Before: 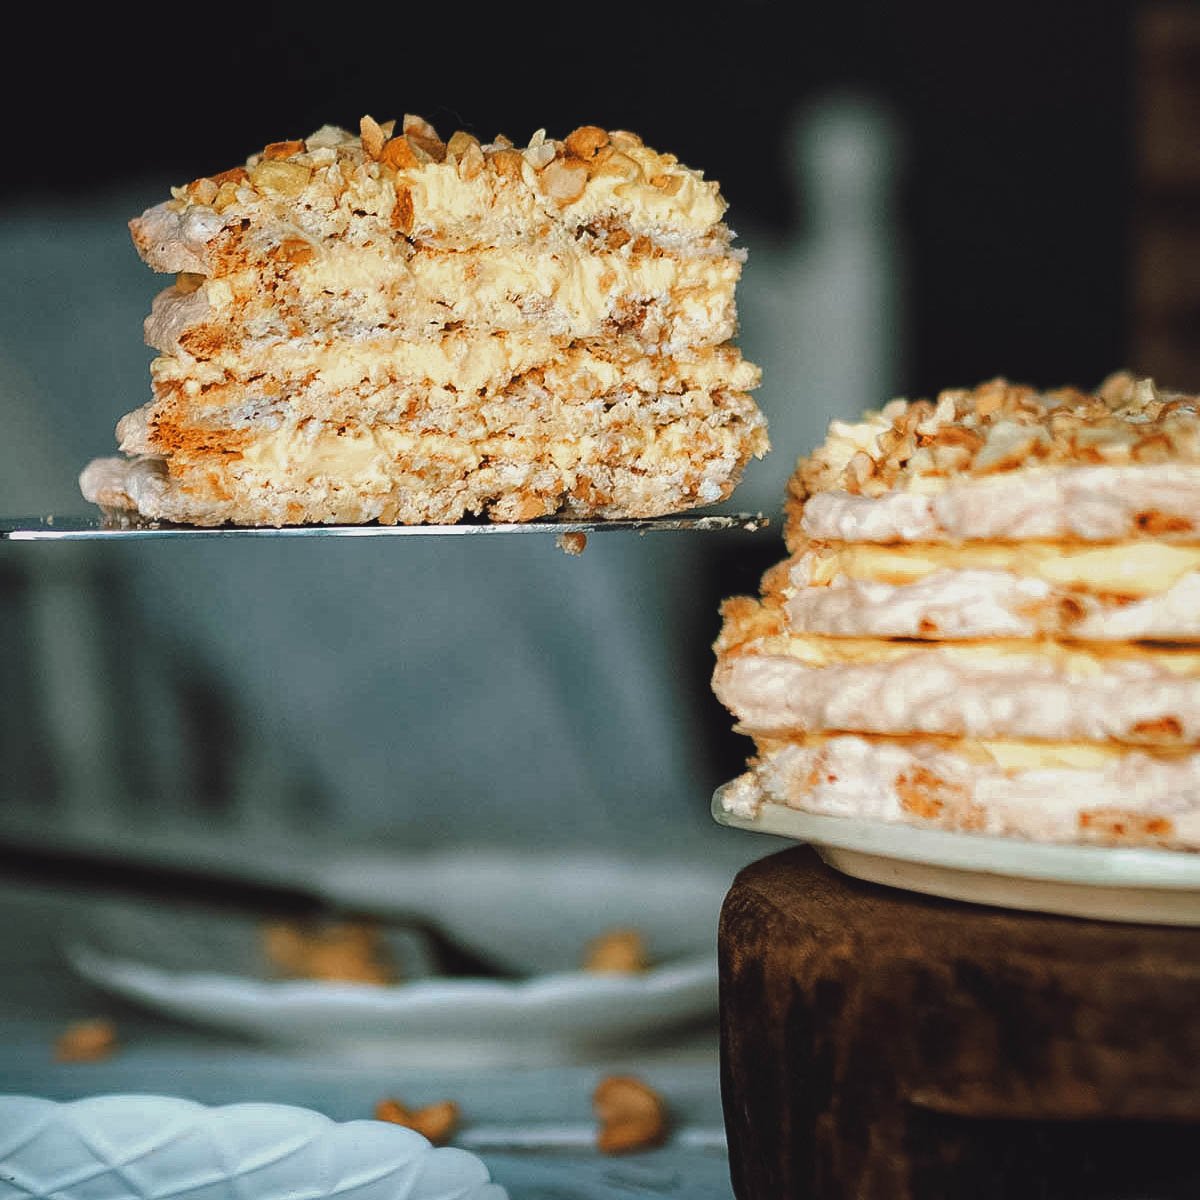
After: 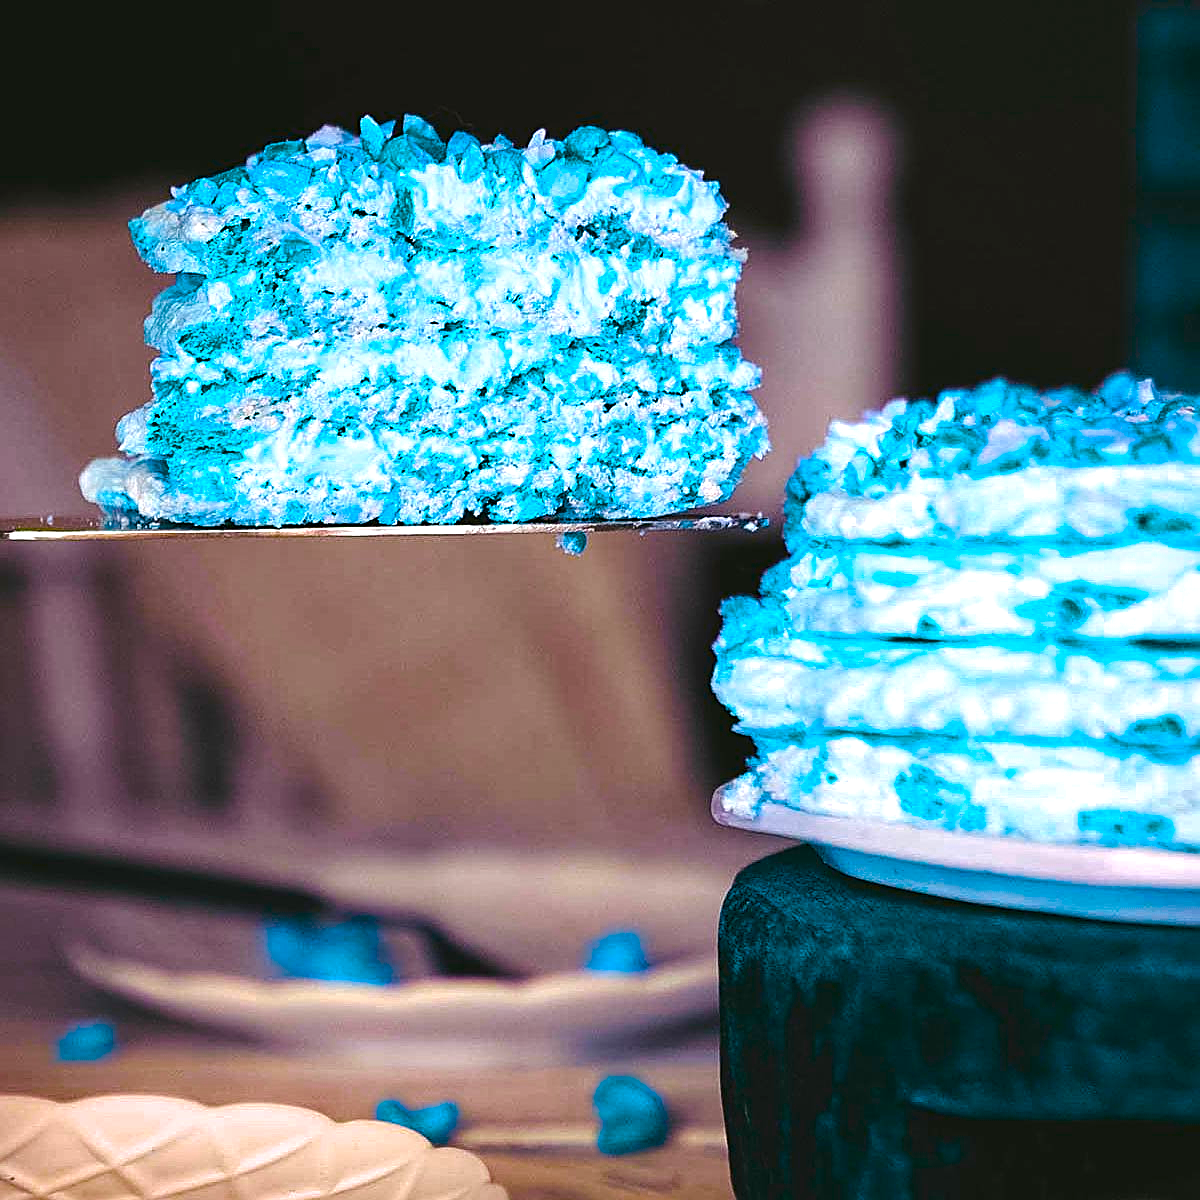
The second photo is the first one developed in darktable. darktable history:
sharpen: on, module defaults
color balance rgb: perceptual saturation grading › global saturation 44.231%, perceptual saturation grading › highlights -25.516%, perceptual saturation grading › shadows 49.29%, hue shift 178.48°, perceptual brilliance grading › global brilliance 12.75%, global vibrance 49.171%, contrast 0.412%
